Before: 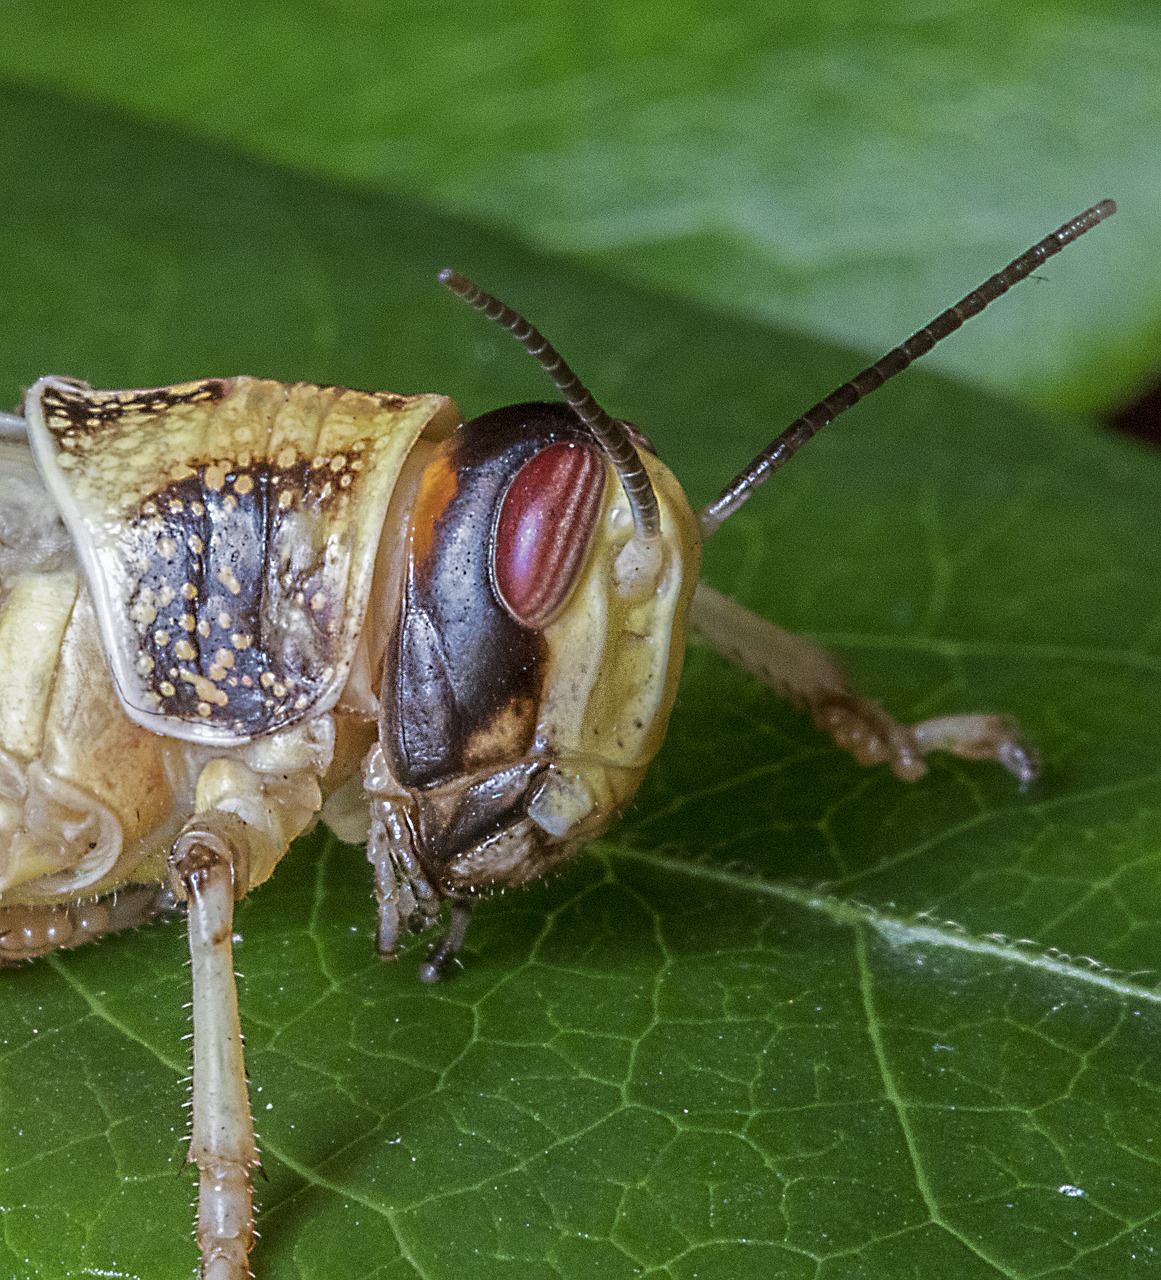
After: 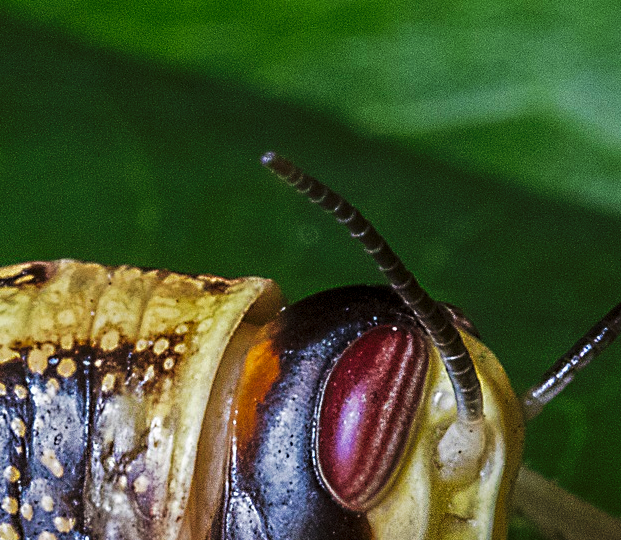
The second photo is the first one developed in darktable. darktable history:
crop: left 15.259%, top 9.215%, right 31.209%, bottom 48.569%
tone curve: curves: ch0 [(0, 0) (0.003, 0) (0.011, 0) (0.025, 0) (0.044, 0.006) (0.069, 0.024) (0.1, 0.038) (0.136, 0.052) (0.177, 0.08) (0.224, 0.112) (0.277, 0.145) (0.335, 0.206) (0.399, 0.284) (0.468, 0.372) (0.543, 0.477) (0.623, 0.593) (0.709, 0.717) (0.801, 0.815) (0.898, 0.92) (1, 1)], preserve colors none
